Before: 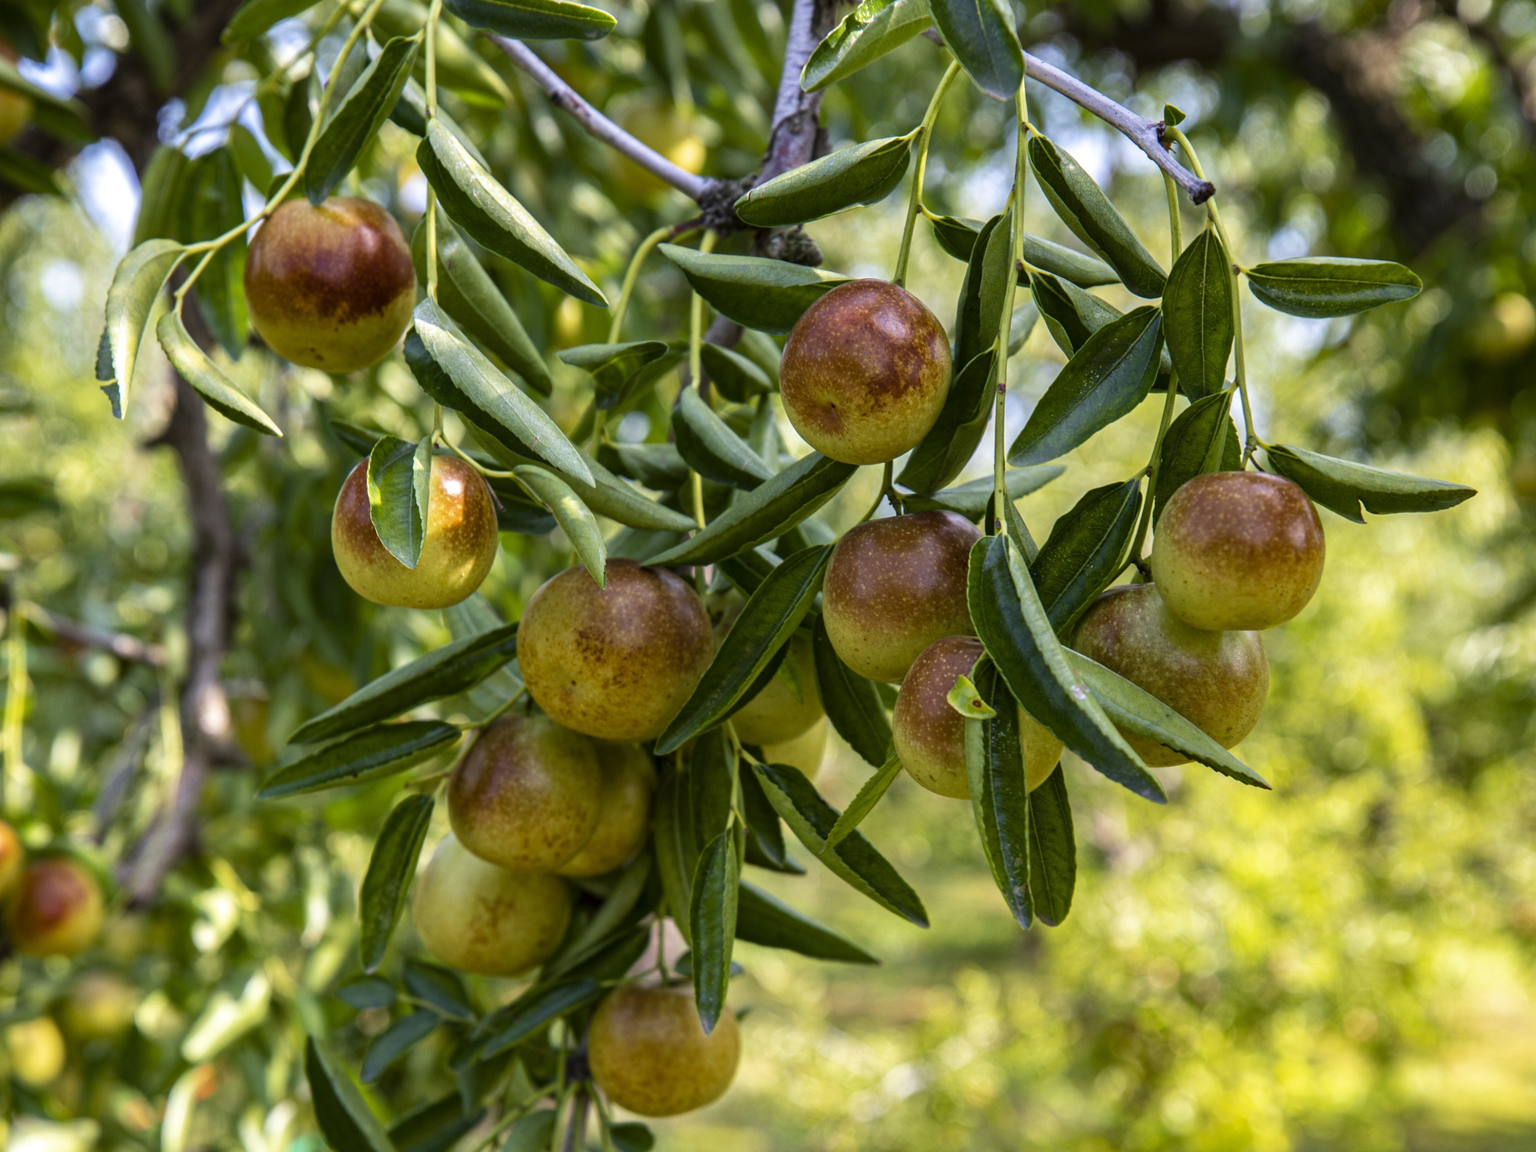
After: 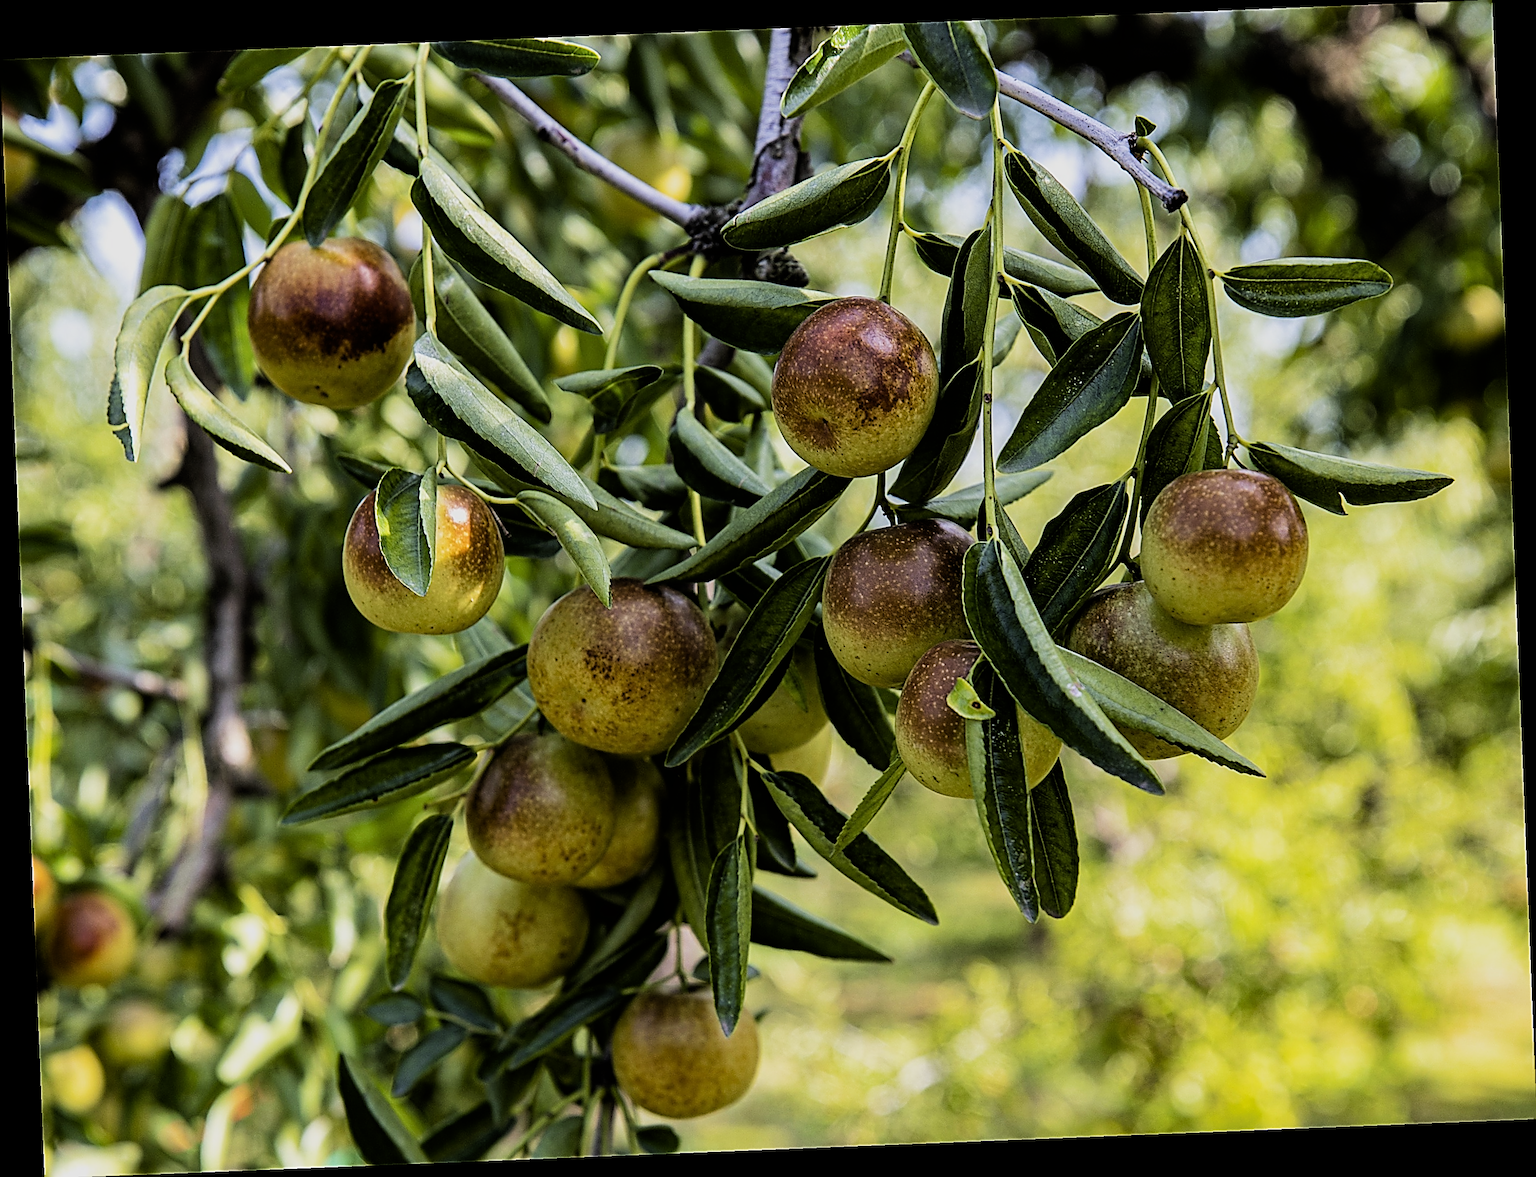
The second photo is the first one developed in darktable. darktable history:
sharpen: amount 2
filmic rgb: black relative exposure -5 EV, hardness 2.88, contrast 1.3, highlights saturation mix -30%
rotate and perspective: rotation -2.29°, automatic cropping off
